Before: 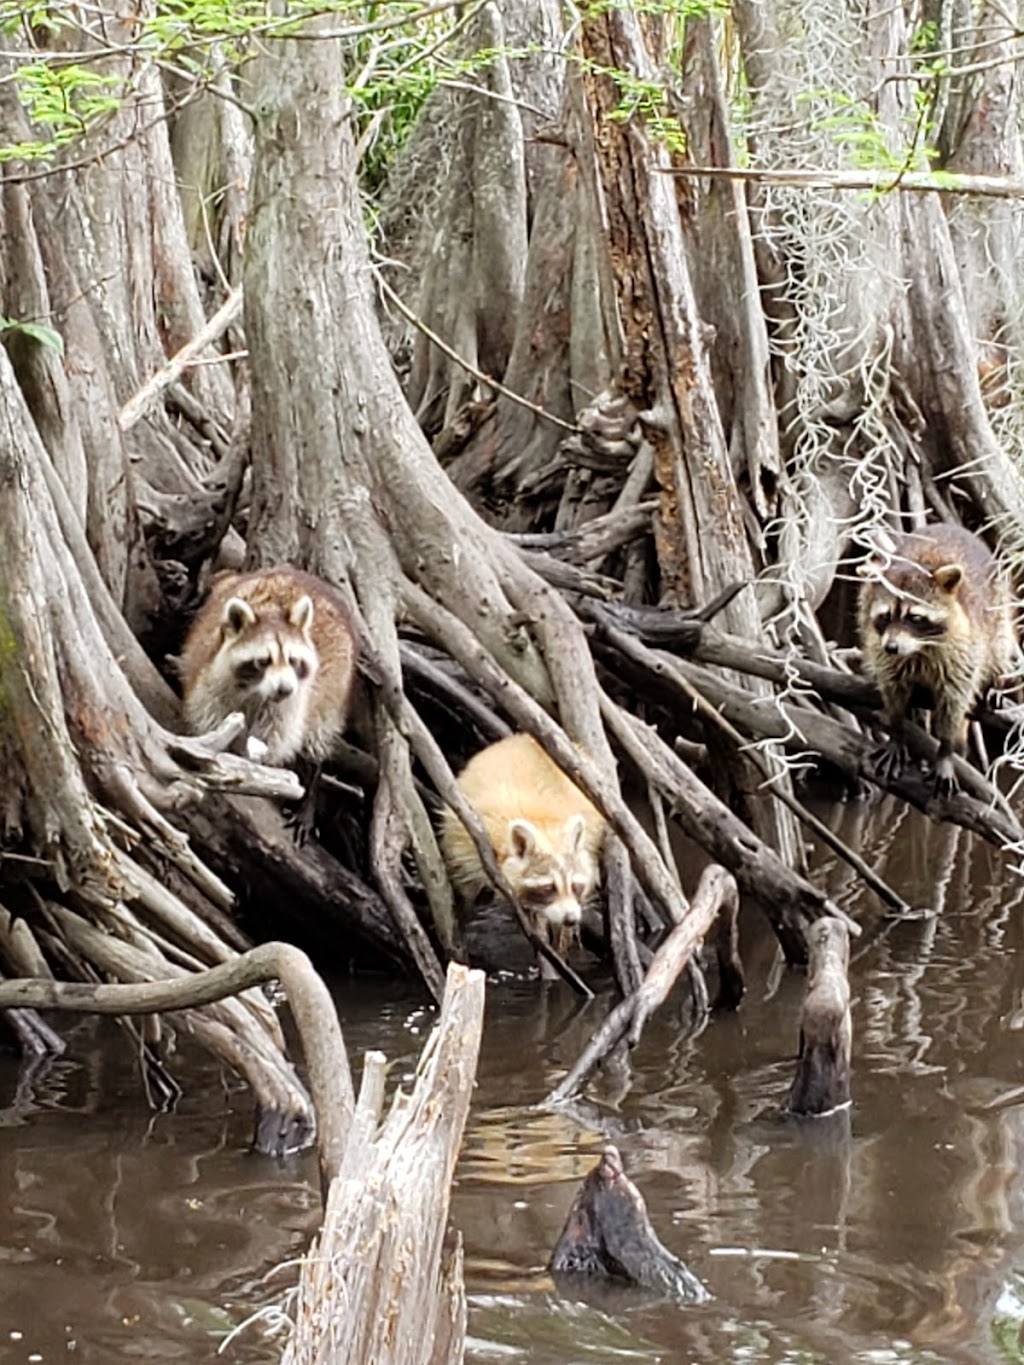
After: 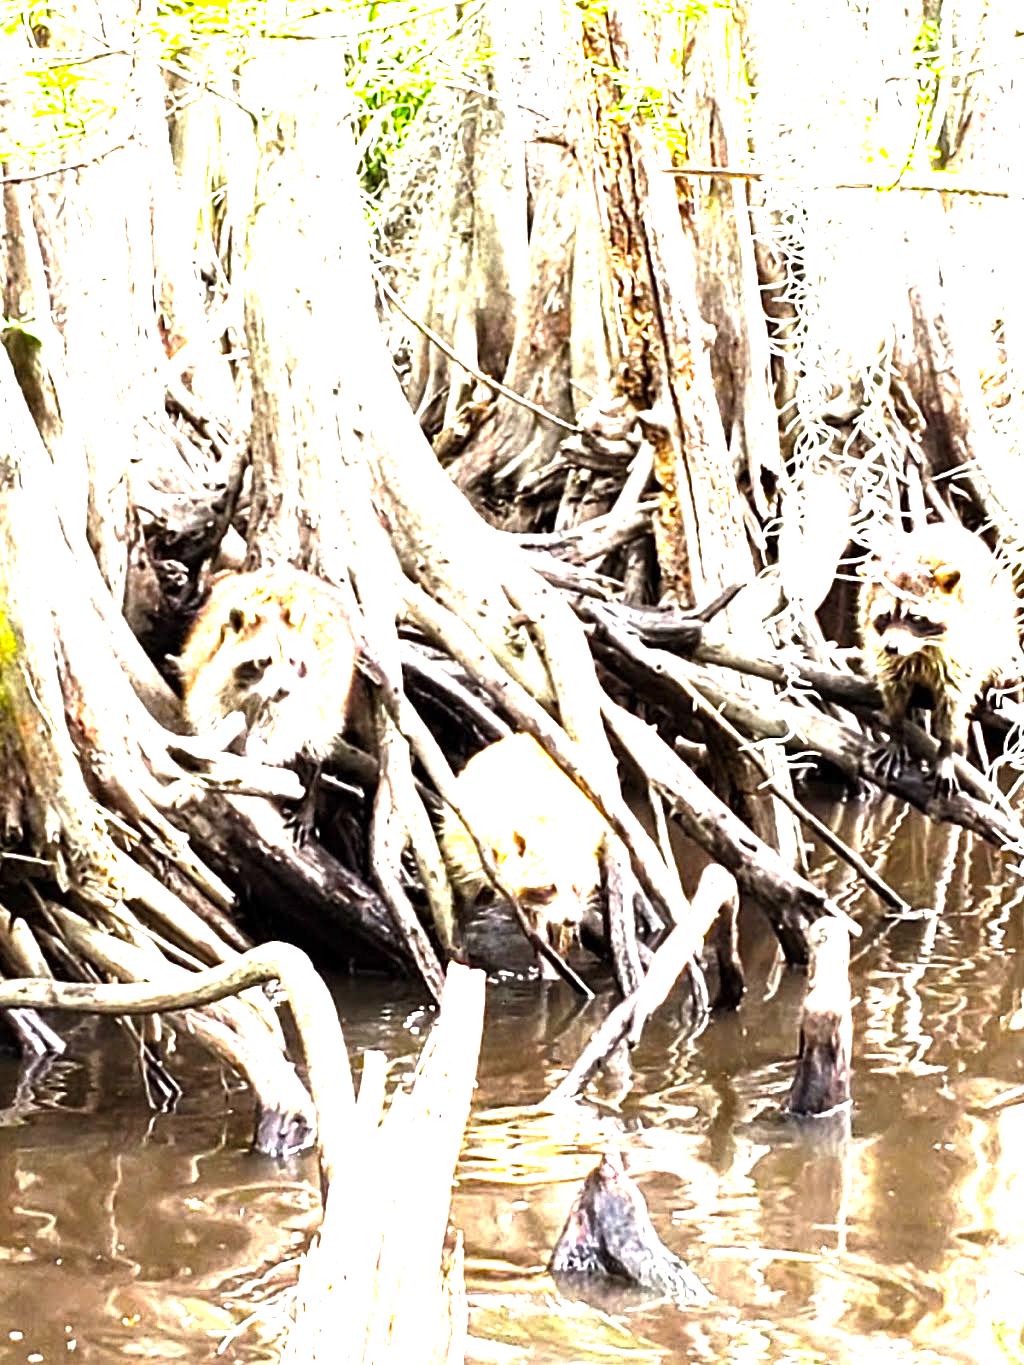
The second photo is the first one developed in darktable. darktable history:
color balance rgb: perceptual saturation grading › global saturation 30.474%, perceptual brilliance grading › global brilliance 34.309%, perceptual brilliance grading › highlights 49.376%, perceptual brilliance grading › mid-tones 59.198%, perceptual brilliance grading › shadows 34.553%
